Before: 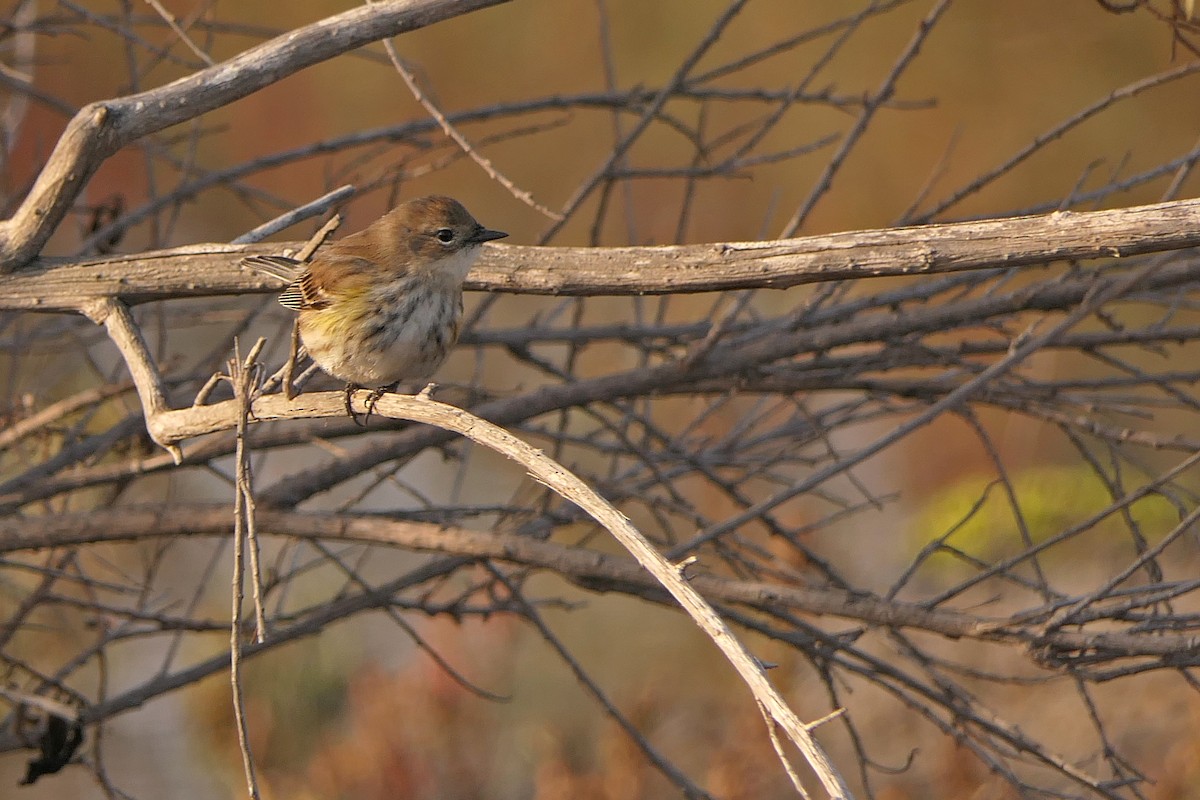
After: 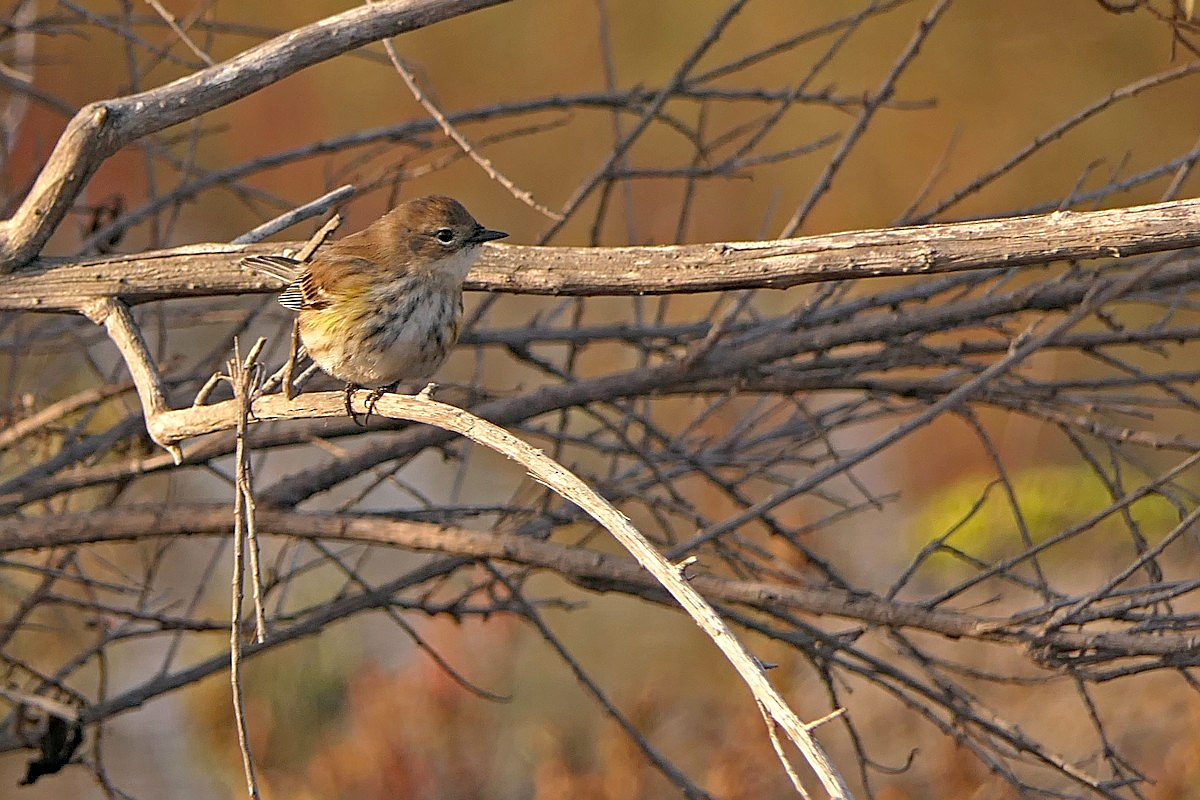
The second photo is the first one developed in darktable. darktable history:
haze removal: compatibility mode true, adaptive false
exposure: black level correction 0.001, exposure 0.297 EV, compensate highlight preservation false
sharpen: on, module defaults
